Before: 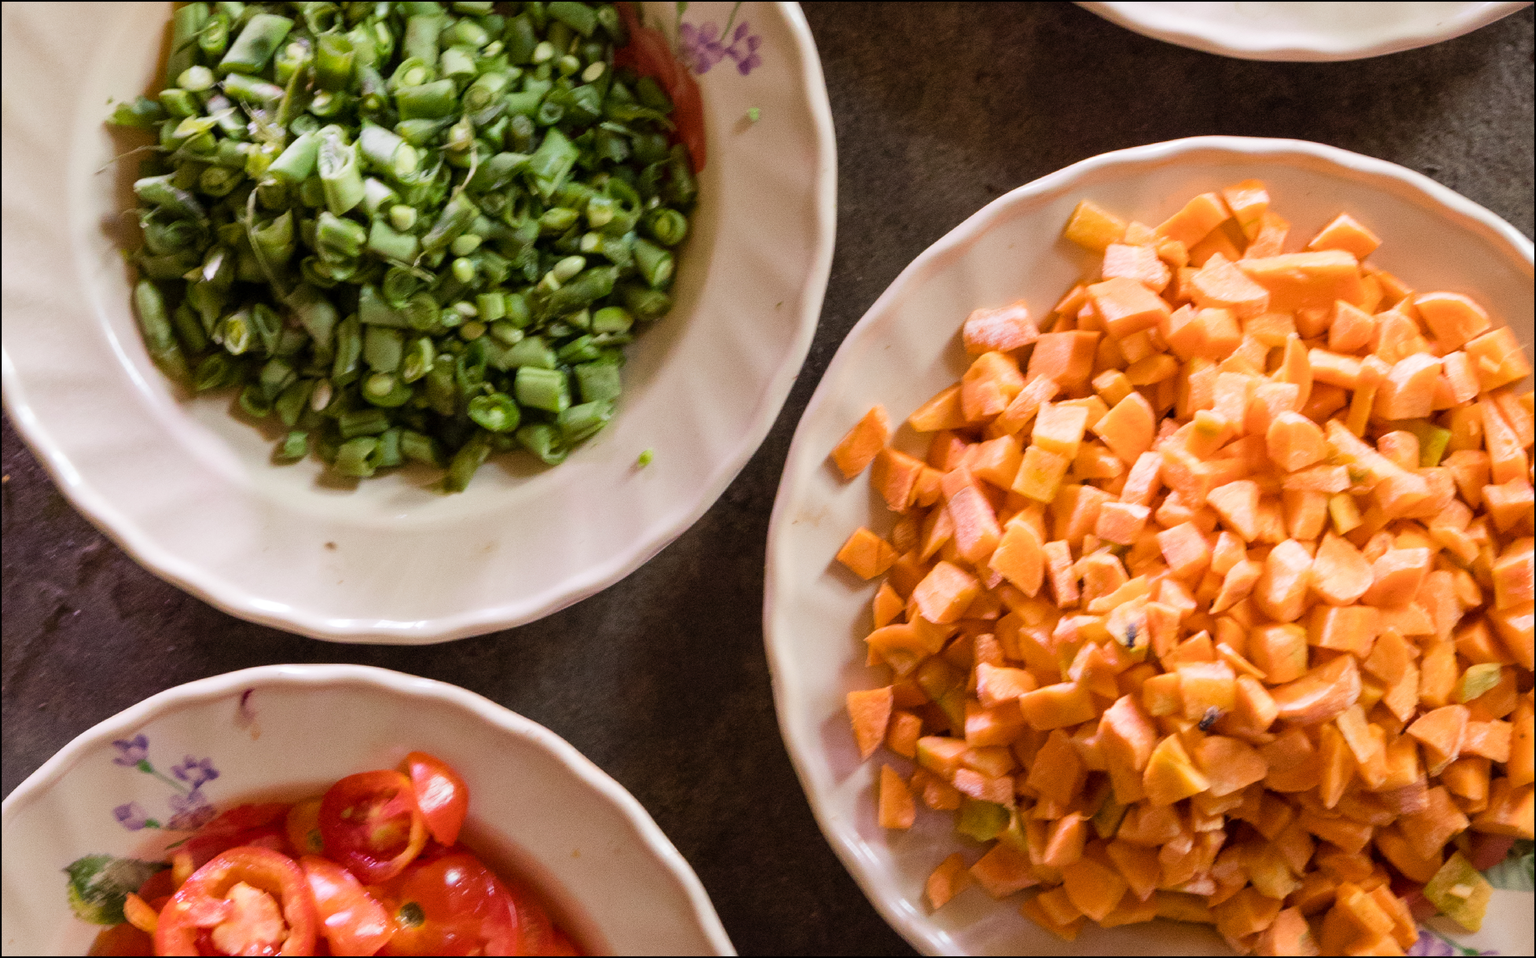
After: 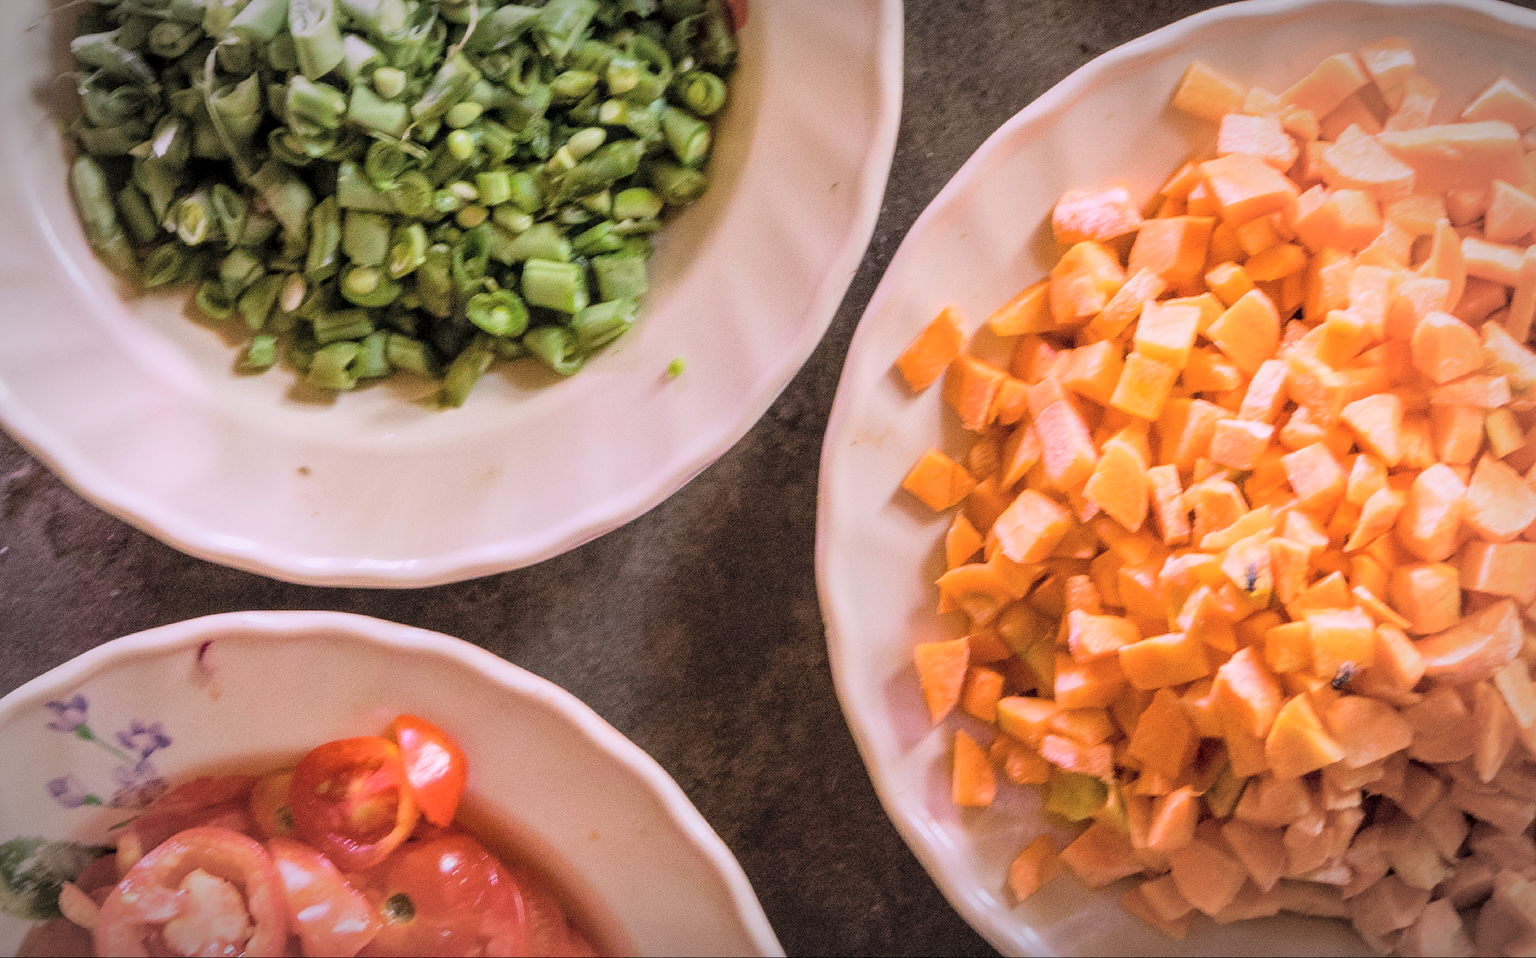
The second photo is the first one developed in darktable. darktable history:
local contrast: on, module defaults
crop and rotate: left 4.842%, top 15.51%, right 10.668%
white balance: red 1.05, blue 1.072
sharpen: on, module defaults
bloom: size 13.65%, threshold 98.39%, strength 4.82%
global tonemap: drago (0.7, 100)
vignetting: automatic ratio true
